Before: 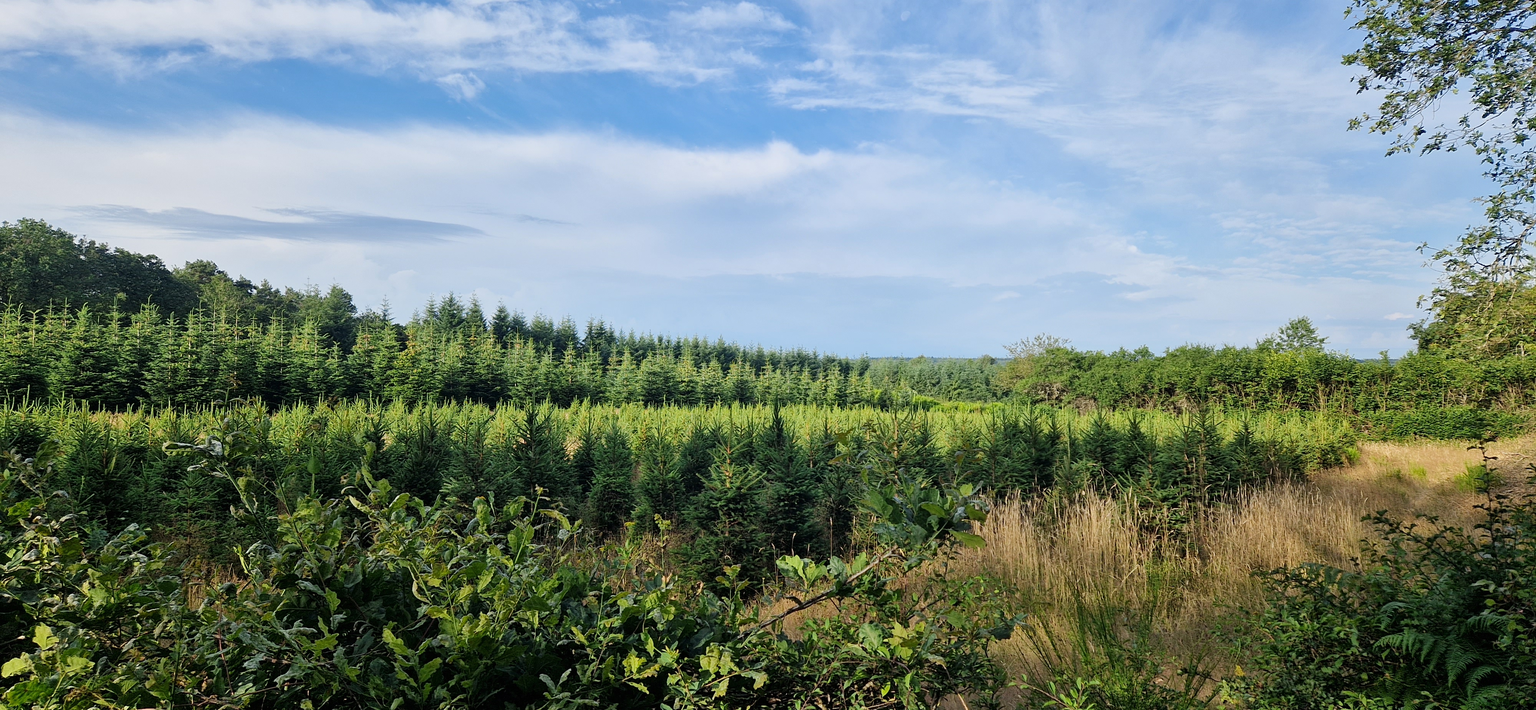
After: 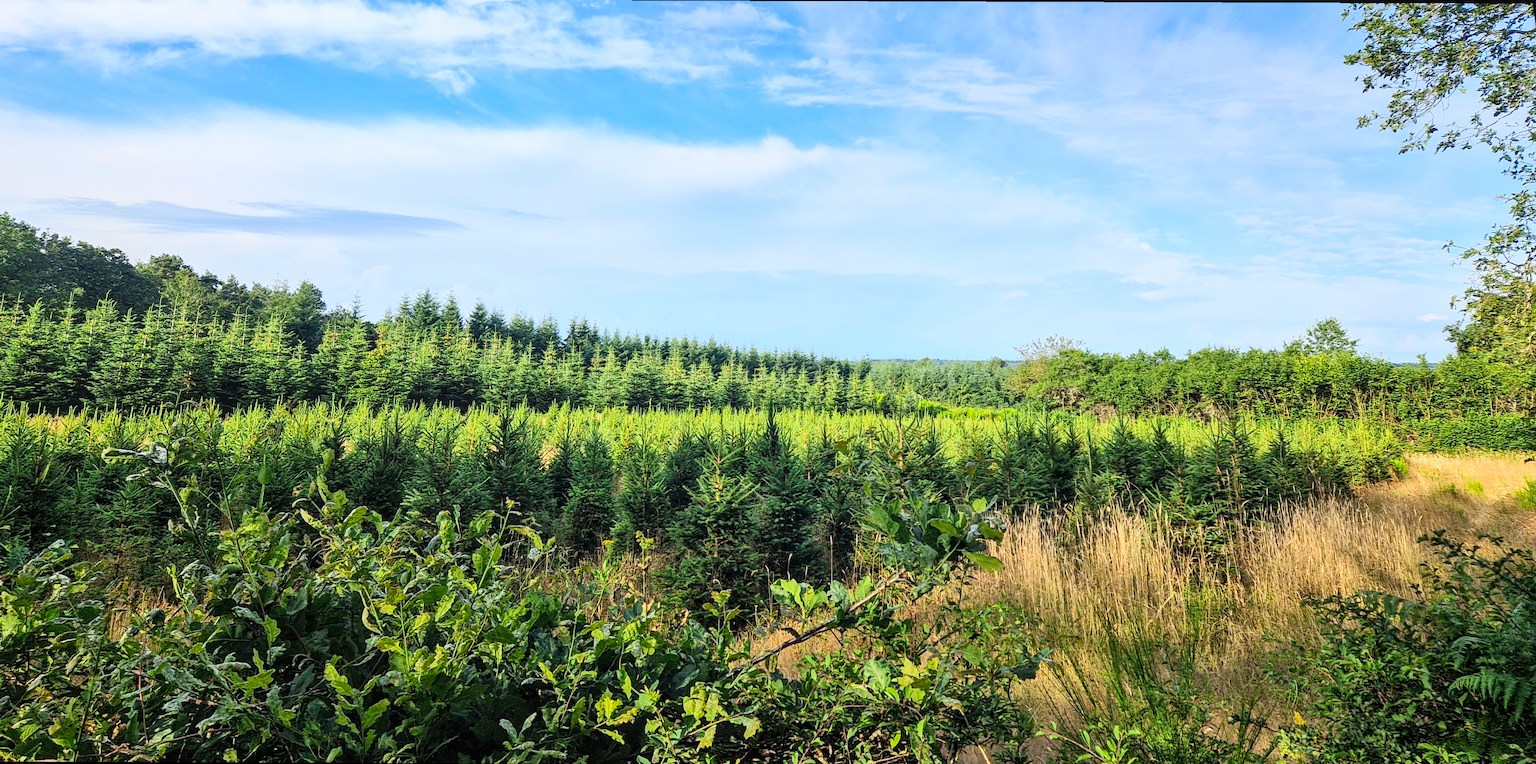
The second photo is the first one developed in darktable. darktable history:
rotate and perspective: rotation 0.215°, lens shift (vertical) -0.139, crop left 0.069, crop right 0.939, crop top 0.002, crop bottom 0.996
local contrast: on, module defaults
contrast brightness saturation: contrast 0.24, brightness 0.26, saturation 0.39
